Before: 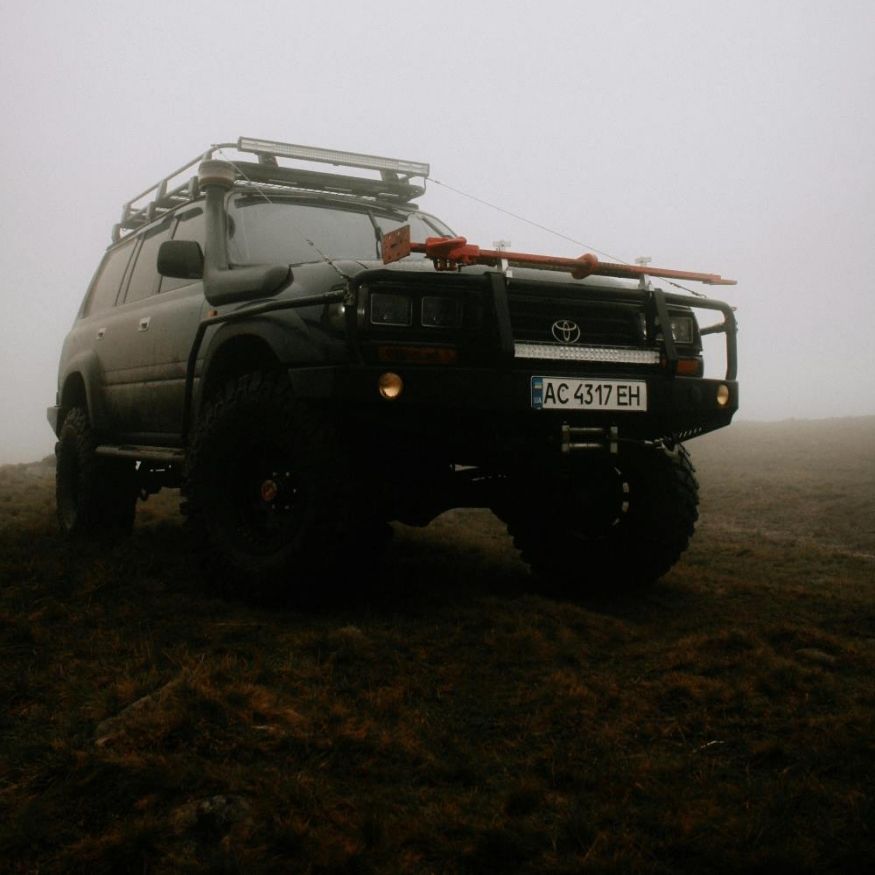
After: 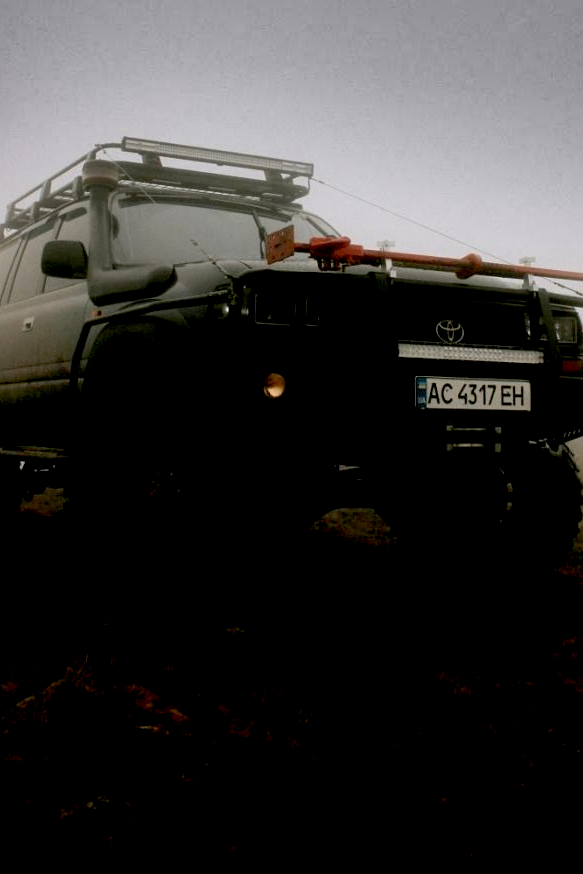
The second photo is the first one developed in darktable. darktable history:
crop and rotate: left 13.342%, right 19.991%
exposure: black level correction 0.016, exposure -0.009 EV, compensate highlight preservation false
color balance: contrast fulcrum 17.78%
shadows and highlights: shadows 20.91, highlights -82.73, soften with gaussian
